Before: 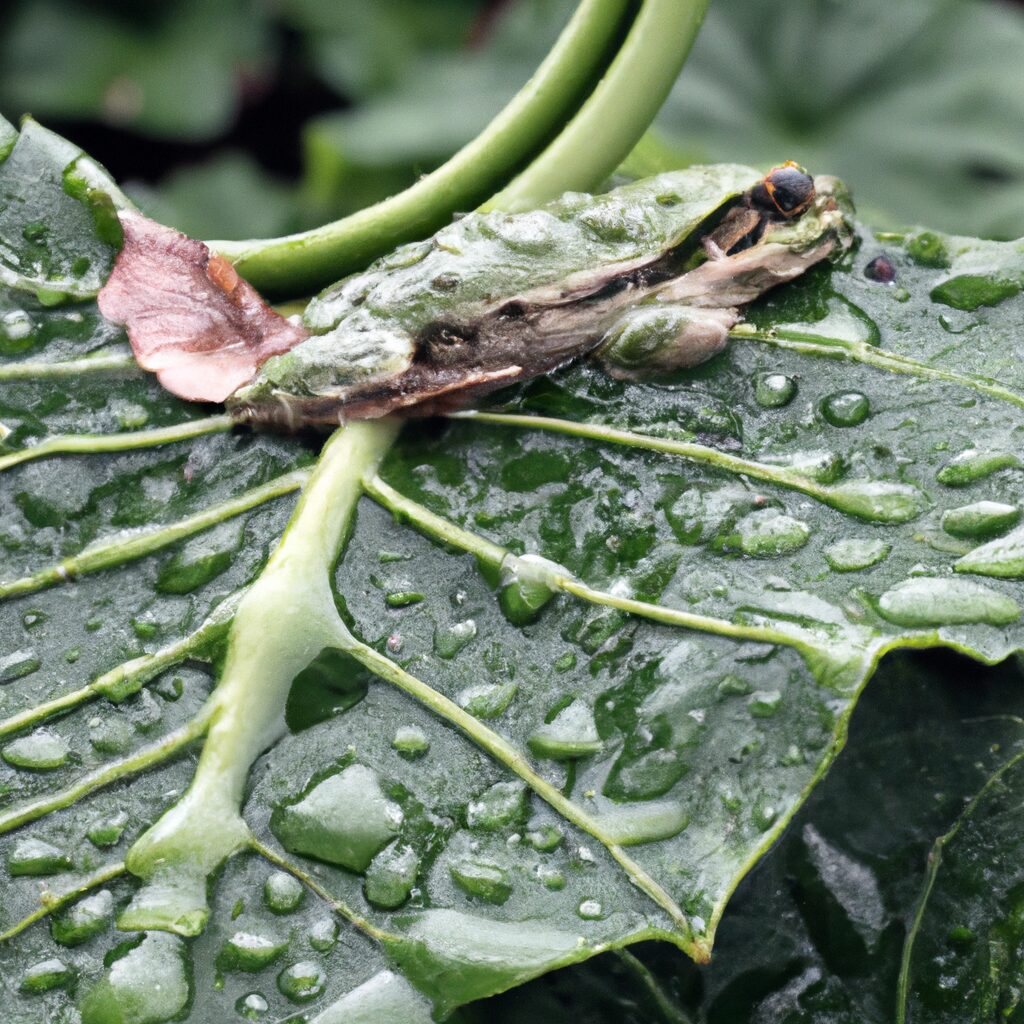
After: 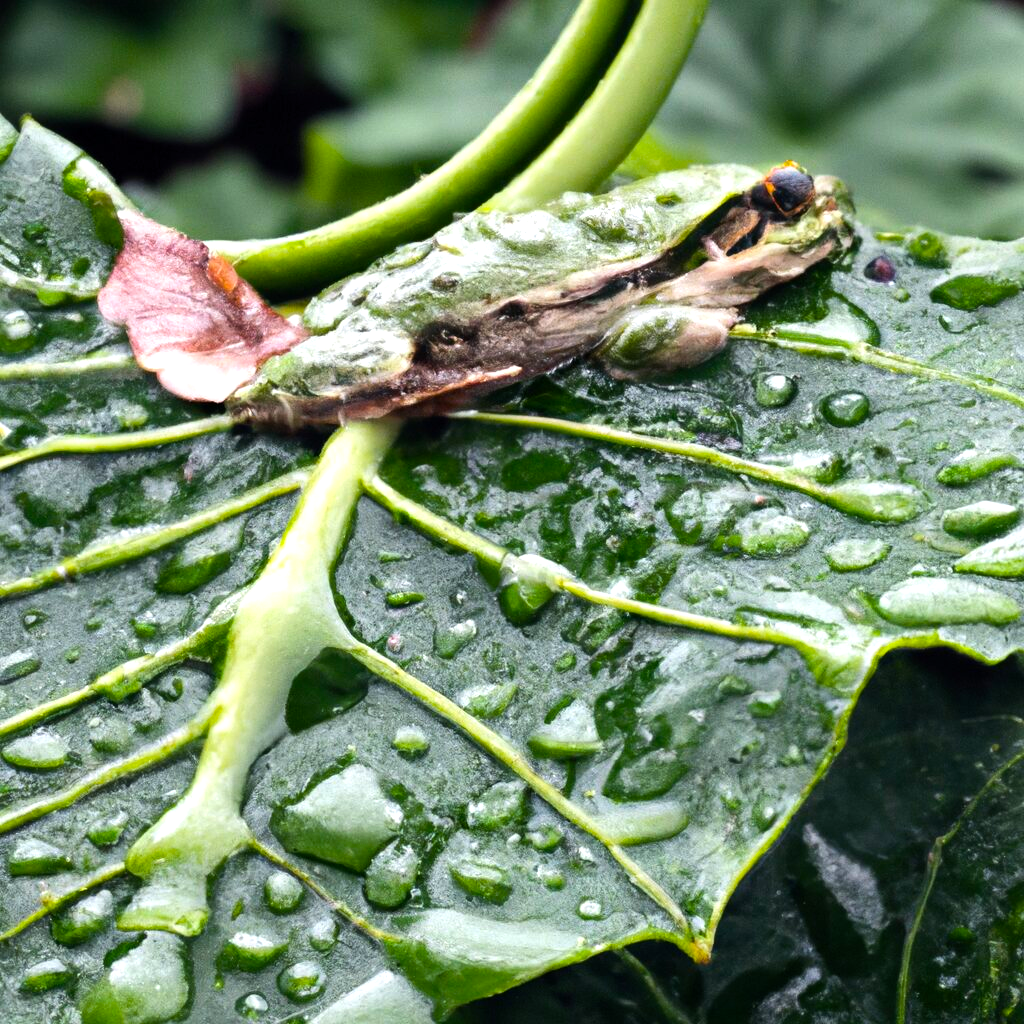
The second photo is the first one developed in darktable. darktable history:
color balance rgb: linear chroma grading › global chroma 15%, perceptual saturation grading › global saturation 30%
tone equalizer: -8 EV -0.417 EV, -7 EV -0.389 EV, -6 EV -0.333 EV, -5 EV -0.222 EV, -3 EV 0.222 EV, -2 EV 0.333 EV, -1 EV 0.389 EV, +0 EV 0.417 EV, edges refinement/feathering 500, mask exposure compensation -1.57 EV, preserve details no
